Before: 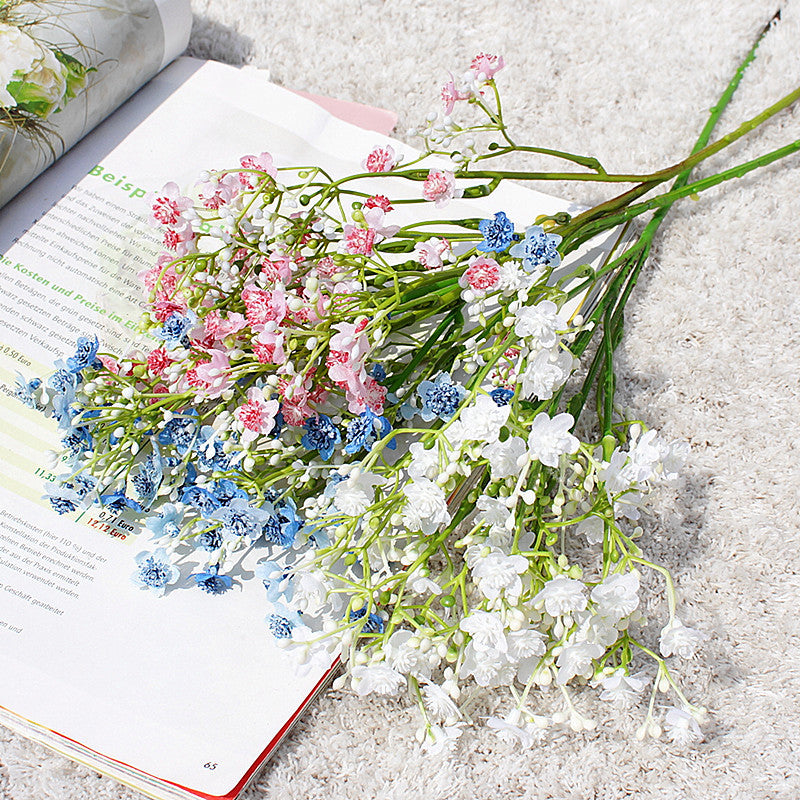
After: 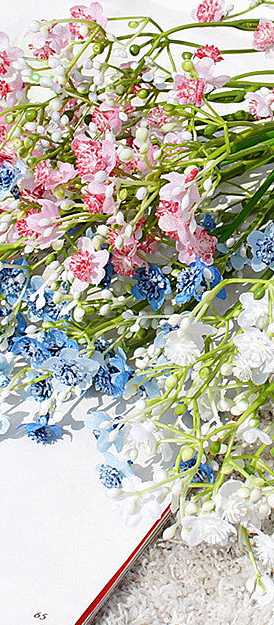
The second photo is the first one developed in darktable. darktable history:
crop and rotate: left 21.401%, top 18.854%, right 44.225%, bottom 2.987%
tone equalizer: edges refinement/feathering 500, mask exposure compensation -1.57 EV, preserve details no
